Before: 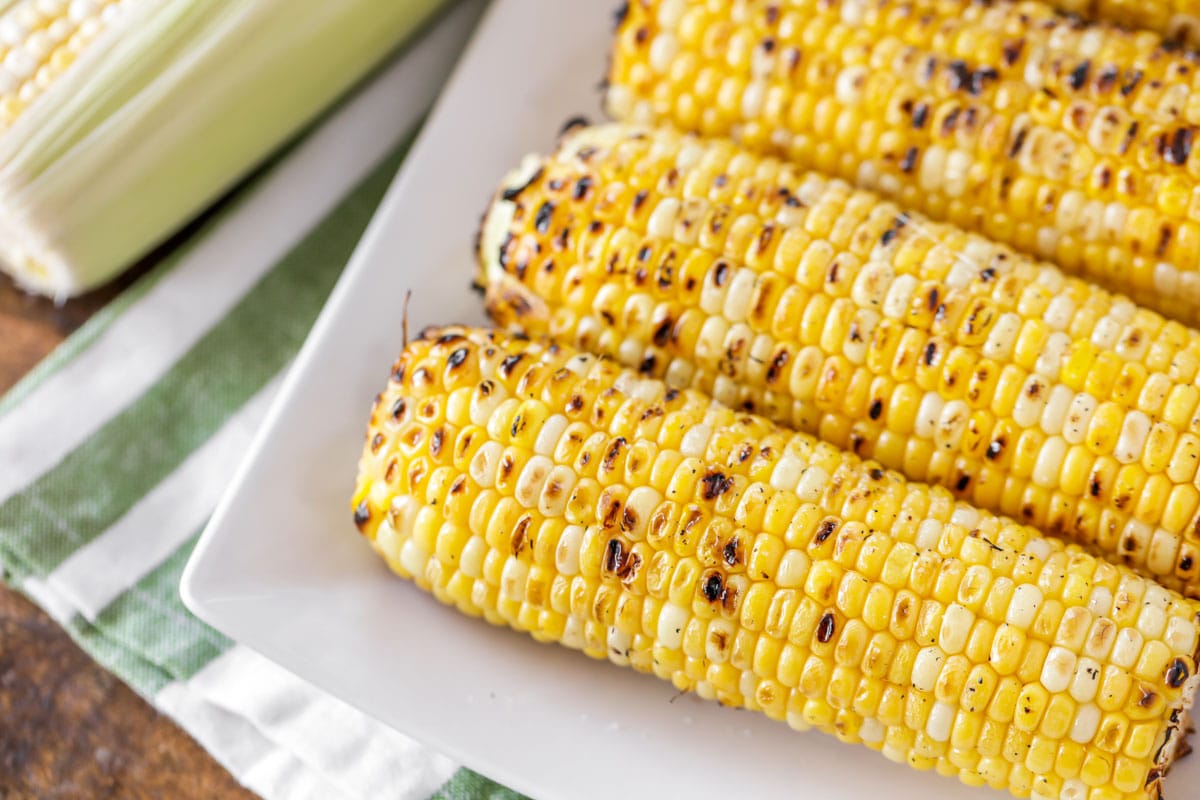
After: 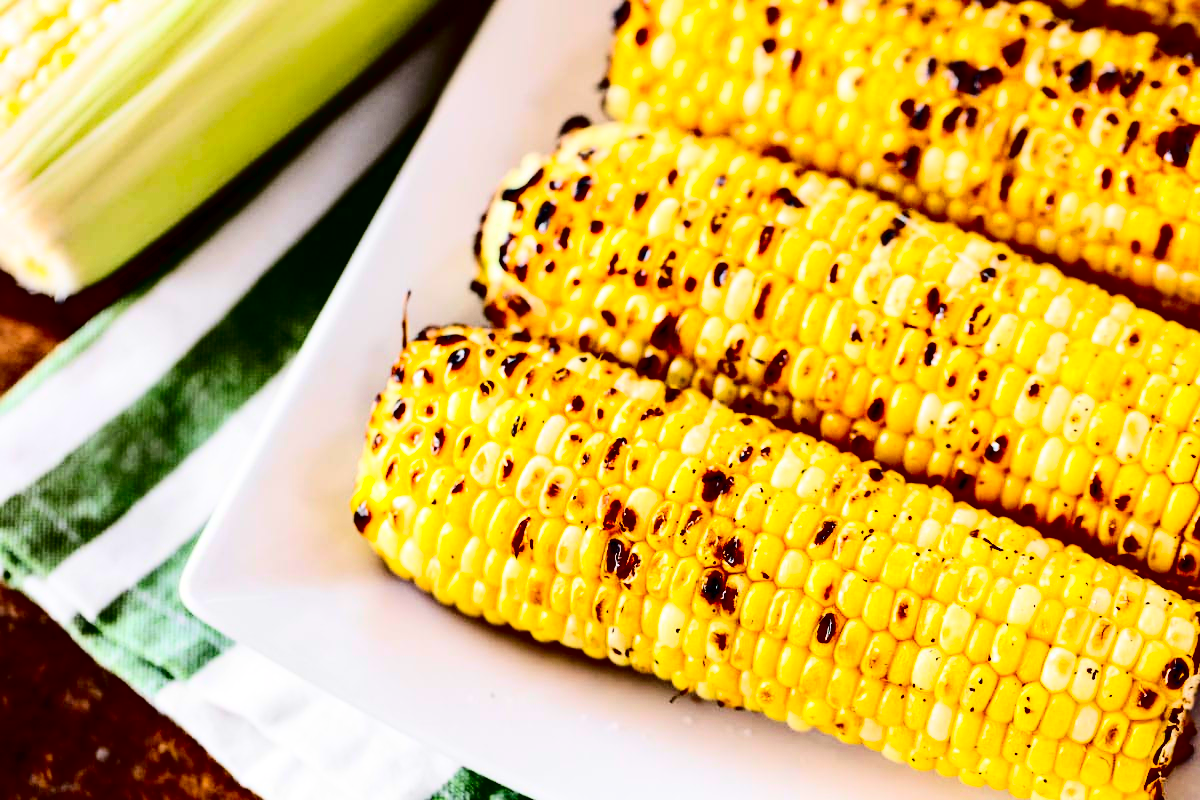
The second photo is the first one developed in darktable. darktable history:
rgb levels: preserve colors max RGB
contrast brightness saturation: contrast 0.77, brightness -1, saturation 1
